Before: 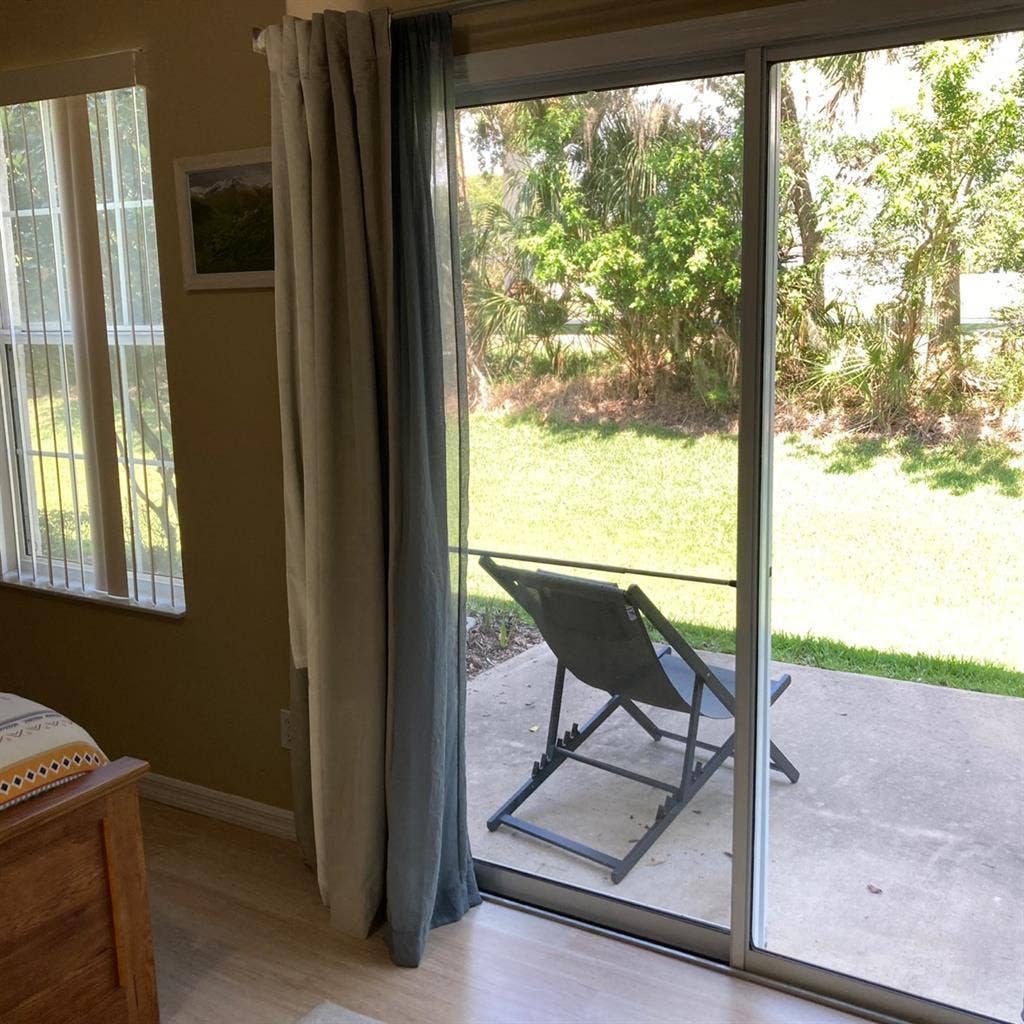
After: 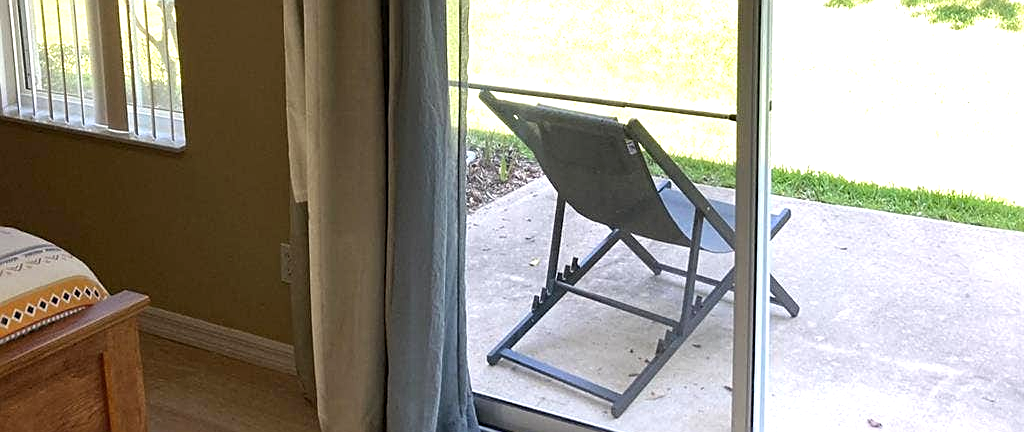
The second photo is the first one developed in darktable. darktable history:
sharpen: on, module defaults
levels: mode automatic, black 0.023%, white 99.97%, levels [0.062, 0.494, 0.925]
exposure: black level correction 0, exposure 0.7 EV, compensate exposure bias true, compensate highlight preservation false
crop: top 45.551%, bottom 12.262%
